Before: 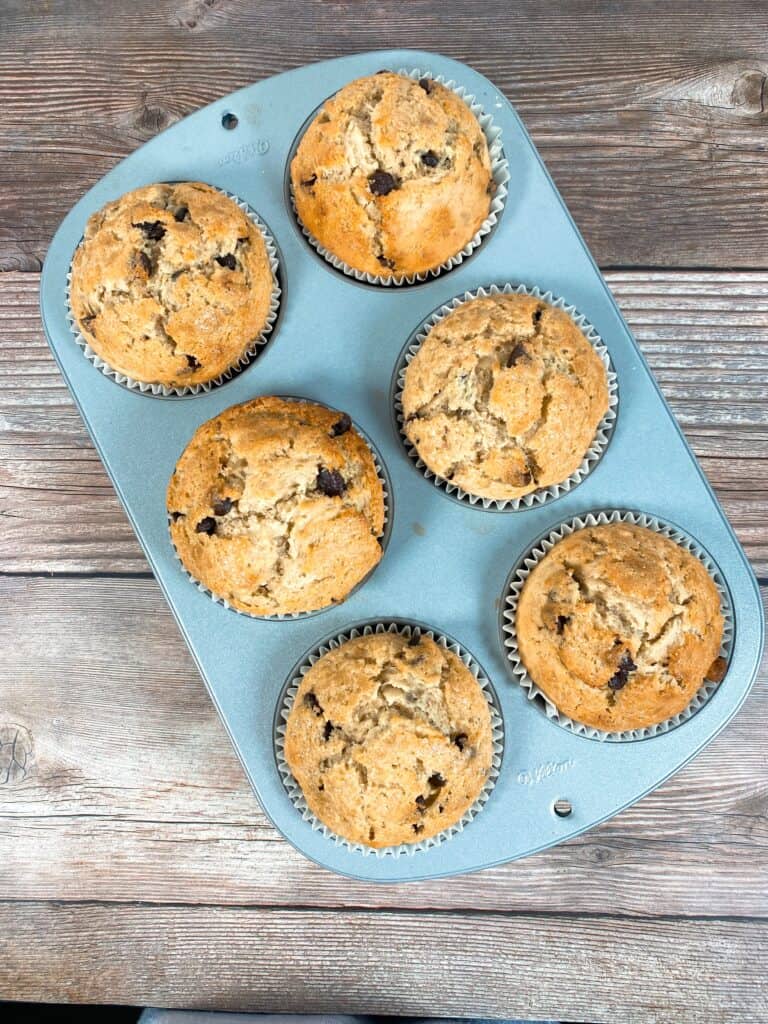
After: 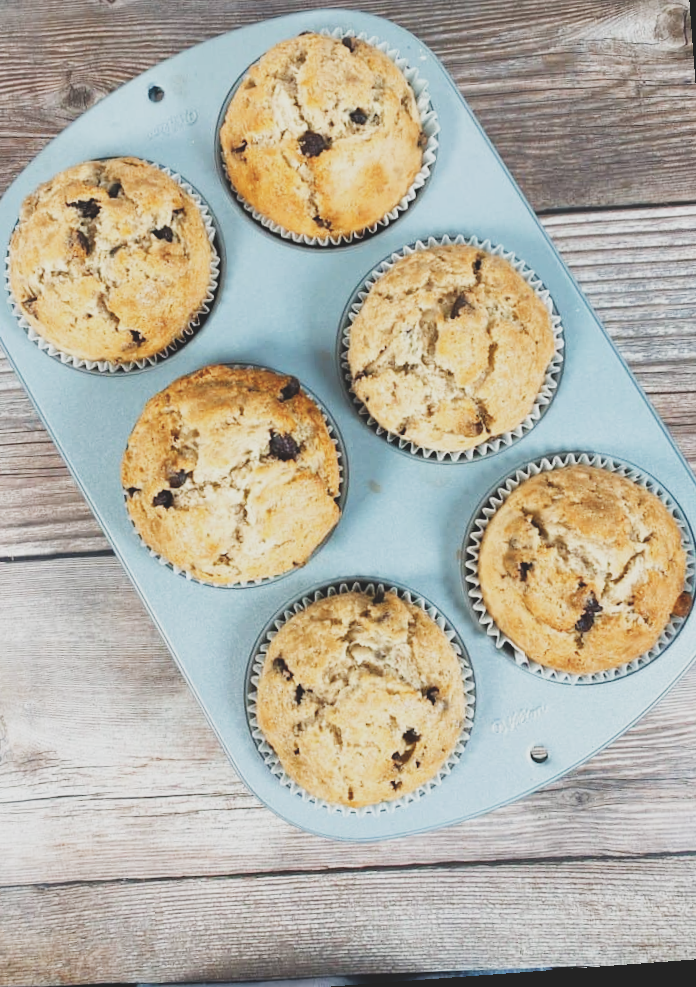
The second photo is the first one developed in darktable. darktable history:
rotate and perspective: rotation -4.25°, automatic cropping off
crop: left 9.807%, top 6.259%, right 7.334%, bottom 2.177%
exposure: black level correction -0.041, exposure 0.064 EV, compensate highlight preservation false
sigmoid: contrast 1.7, skew -0.2, preserve hue 0%, red attenuation 0.1, red rotation 0.035, green attenuation 0.1, green rotation -0.017, blue attenuation 0.15, blue rotation -0.052, base primaries Rec2020
